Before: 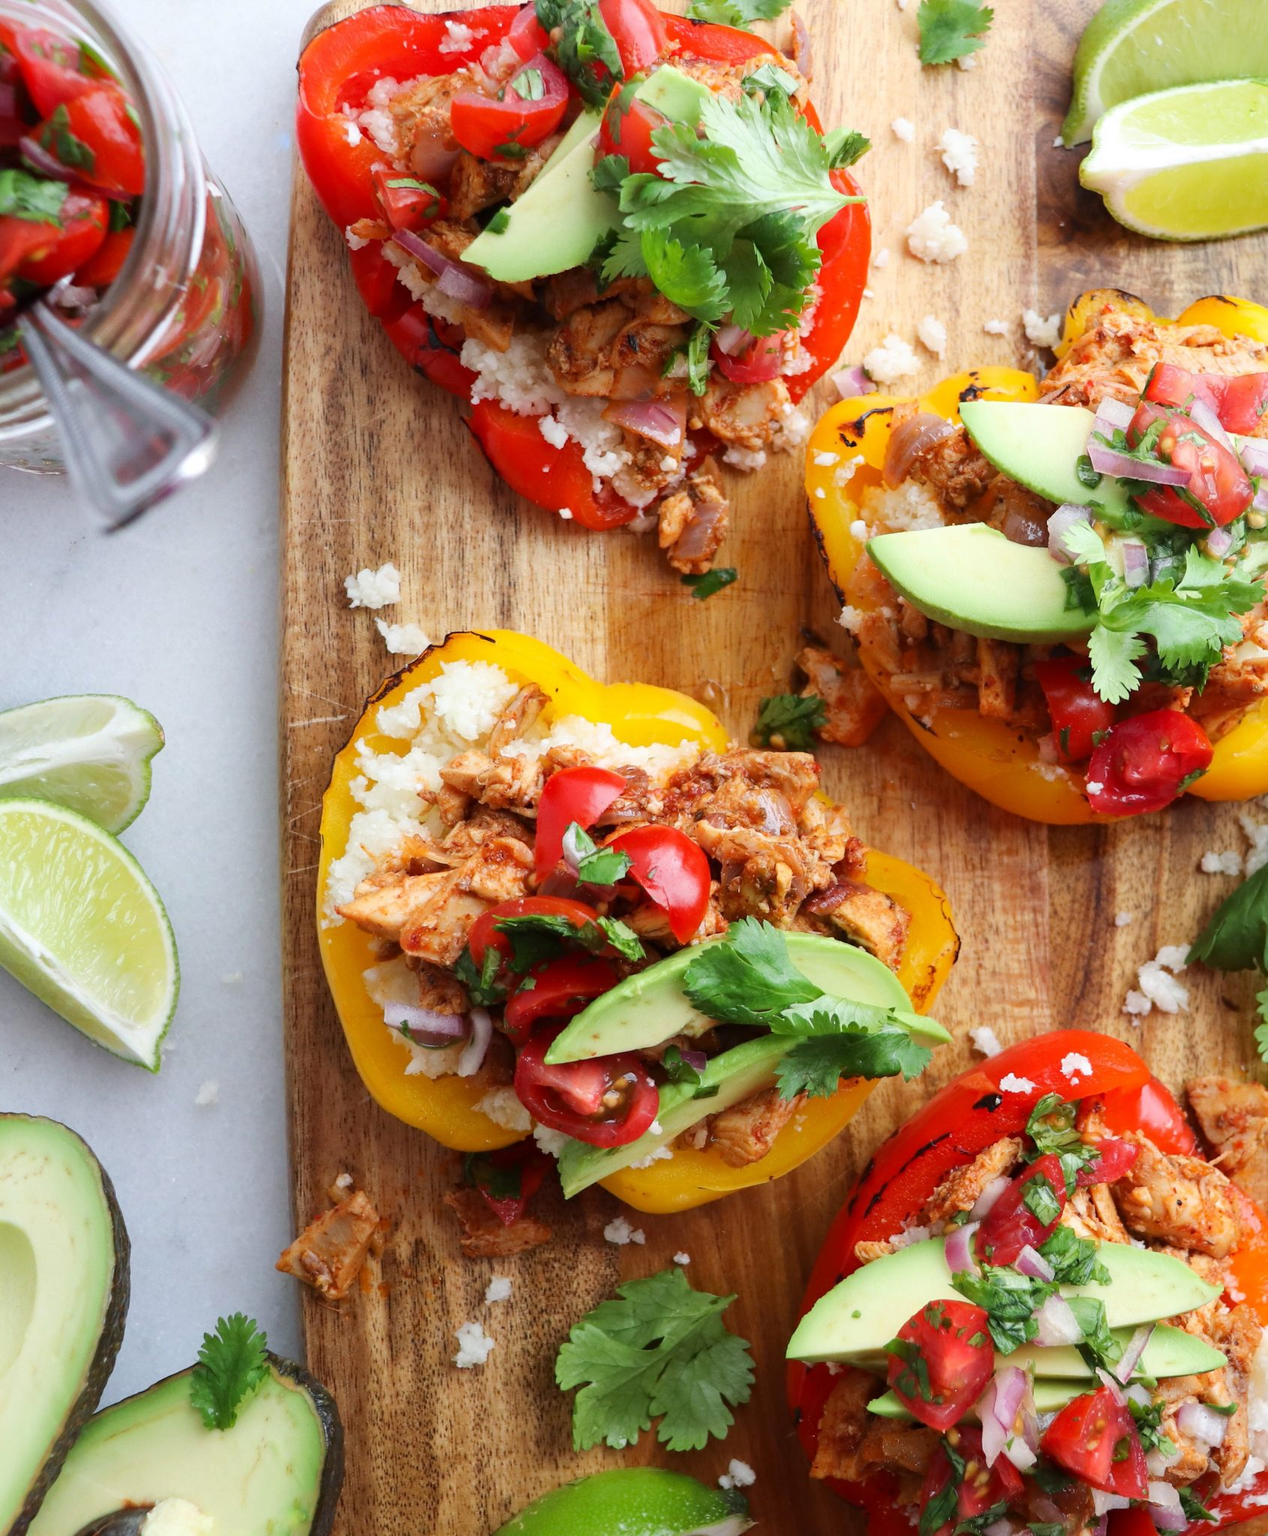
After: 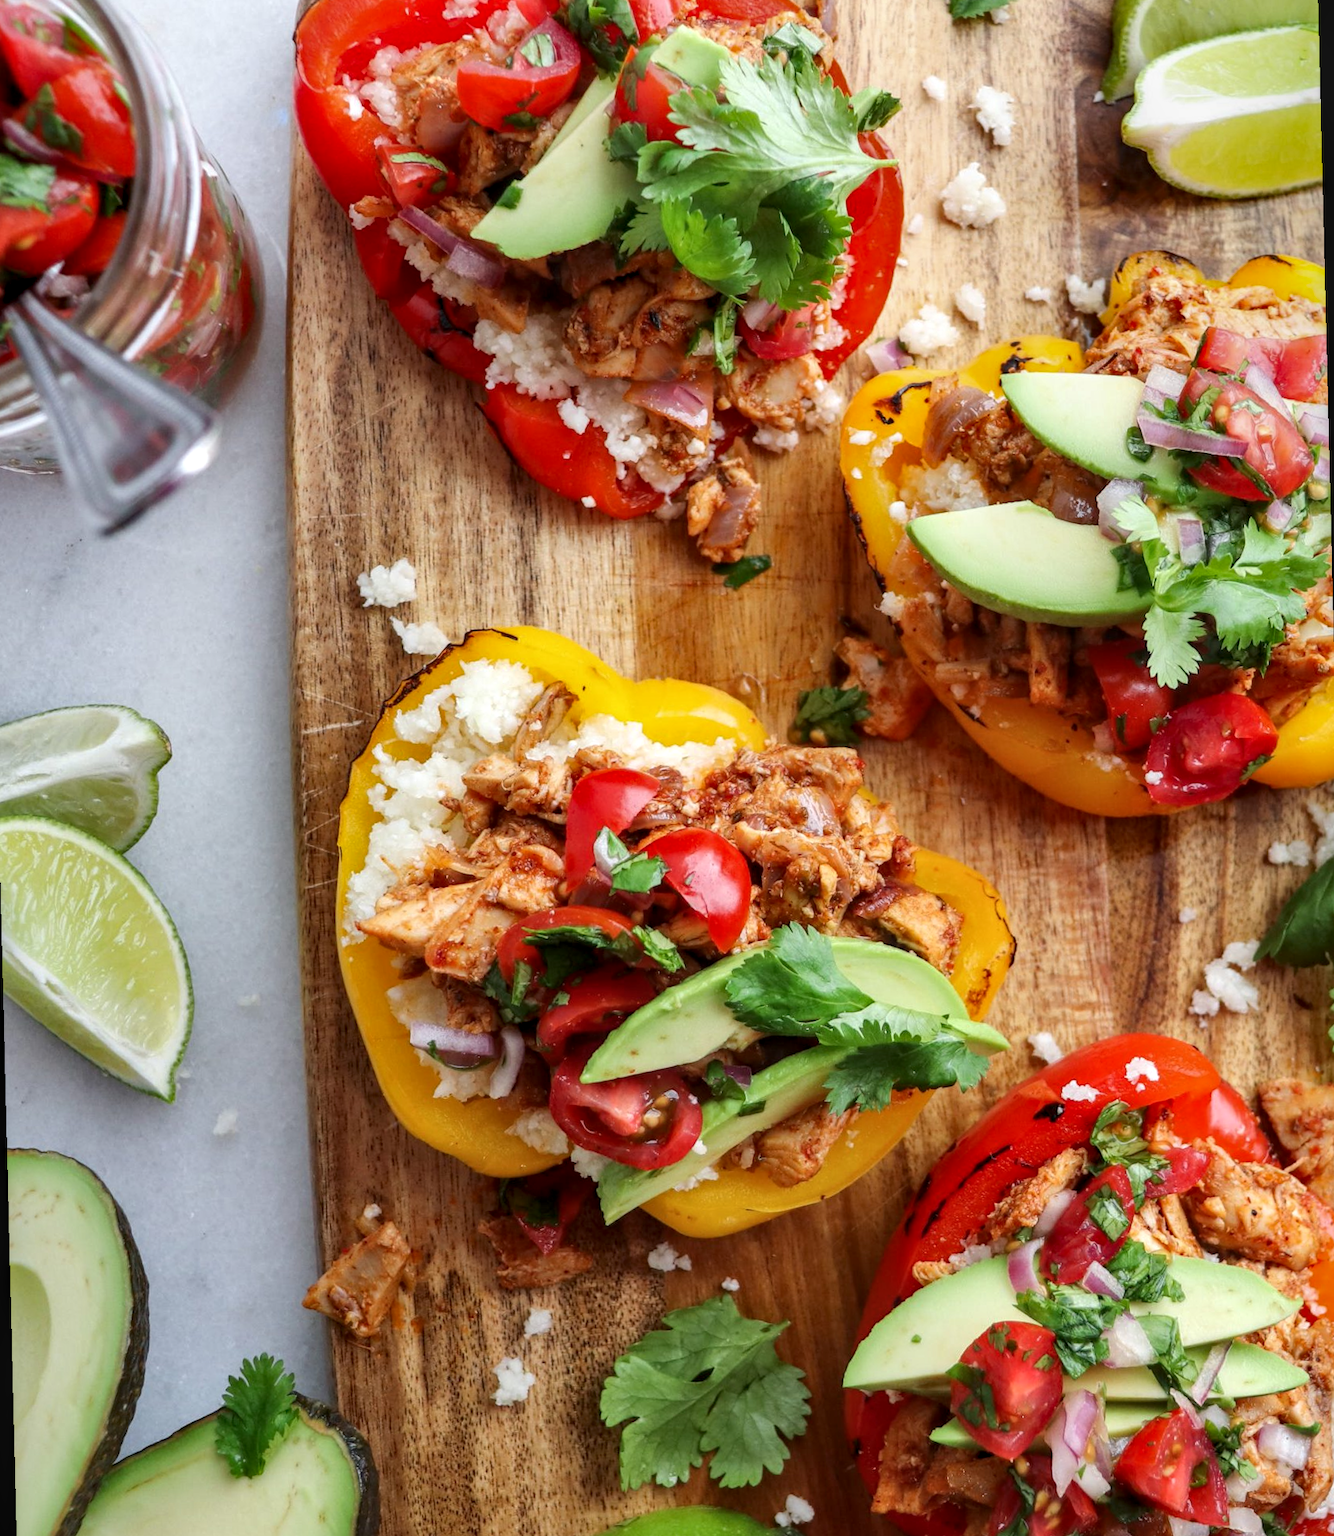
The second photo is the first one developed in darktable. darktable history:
rotate and perspective: rotation -1.42°, crop left 0.016, crop right 0.984, crop top 0.035, crop bottom 0.965
shadows and highlights: highlights color adjustment 0%, low approximation 0.01, soften with gaussian
local contrast: highlights 25%, detail 130%
